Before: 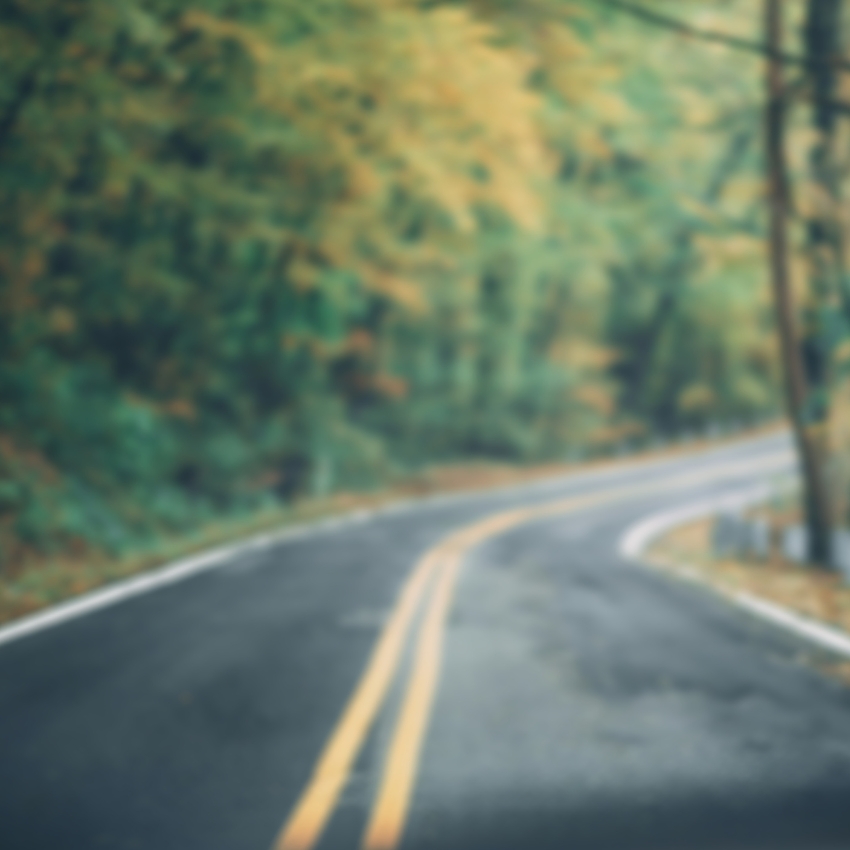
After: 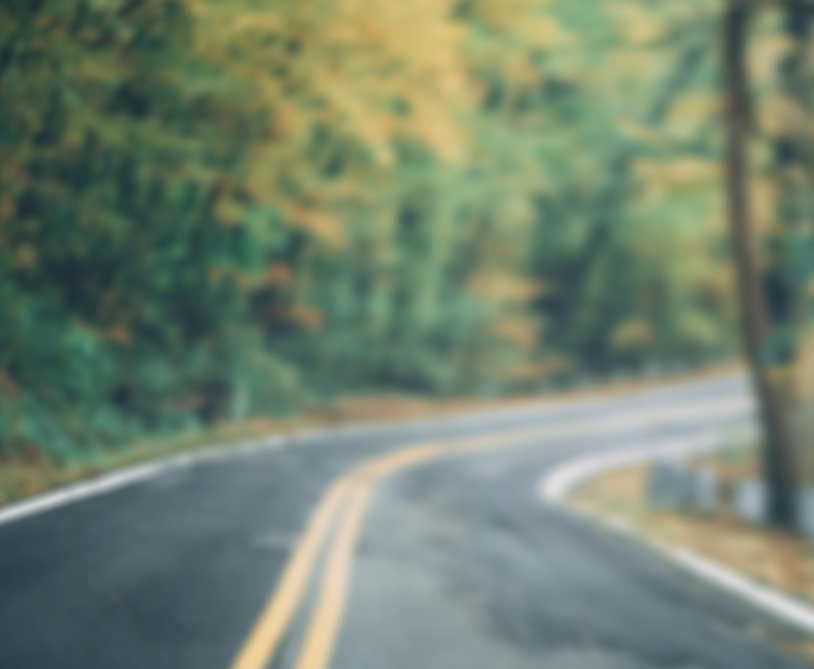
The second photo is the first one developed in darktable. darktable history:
rotate and perspective: rotation 1.69°, lens shift (vertical) -0.023, lens shift (horizontal) -0.291, crop left 0.025, crop right 0.988, crop top 0.092, crop bottom 0.842
crop: left 1.964%, top 3.251%, right 1.122%, bottom 4.933%
